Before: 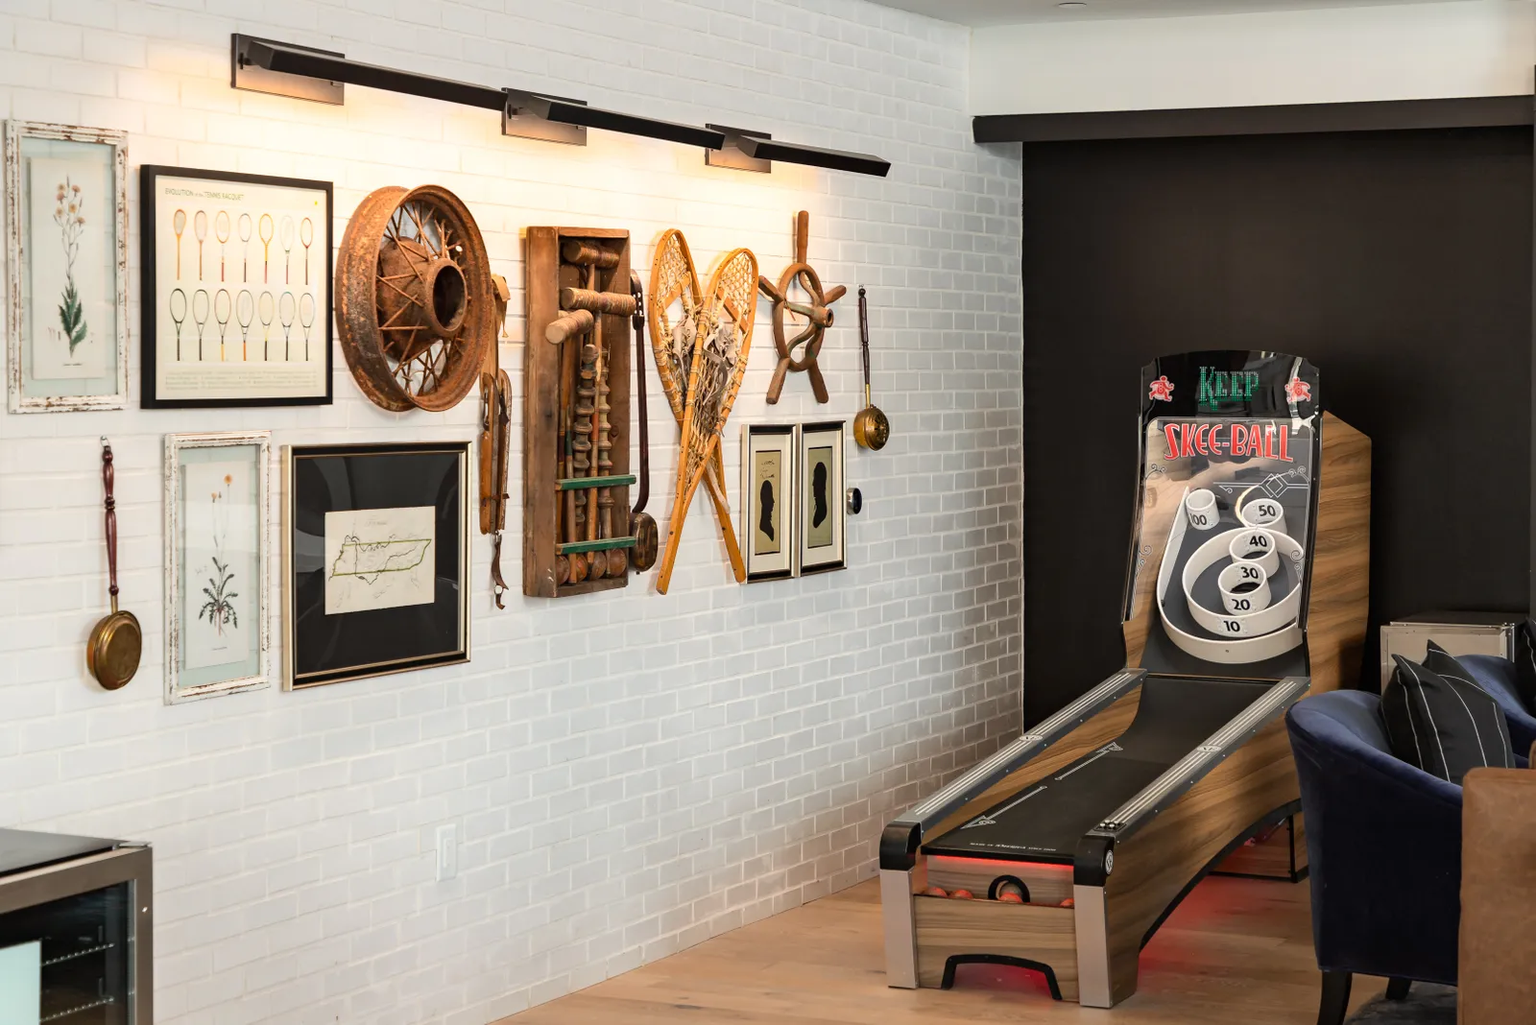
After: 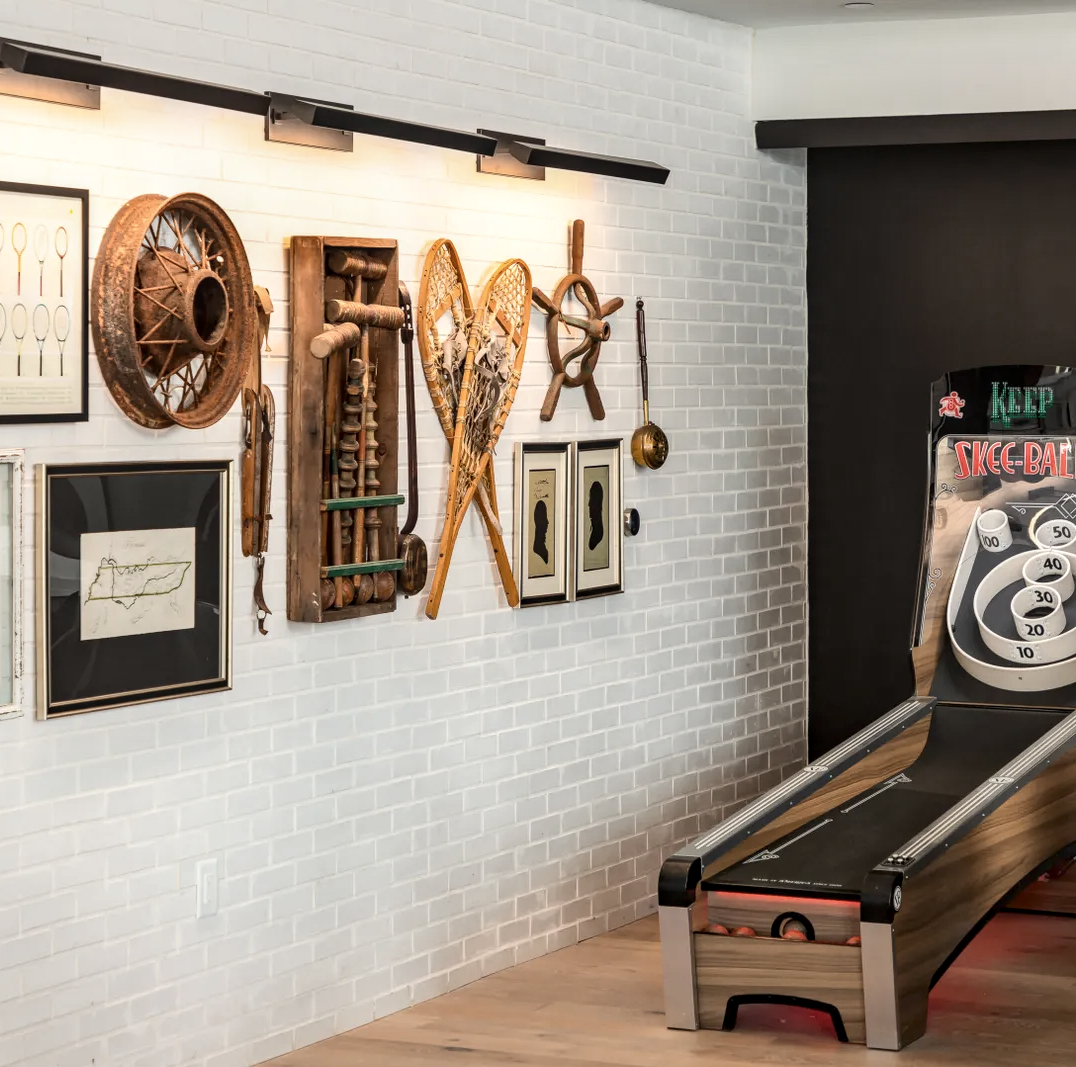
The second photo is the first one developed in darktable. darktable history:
crop and rotate: left 16.165%, right 16.545%
contrast brightness saturation: contrast 0.113, saturation -0.154
local contrast: on, module defaults
